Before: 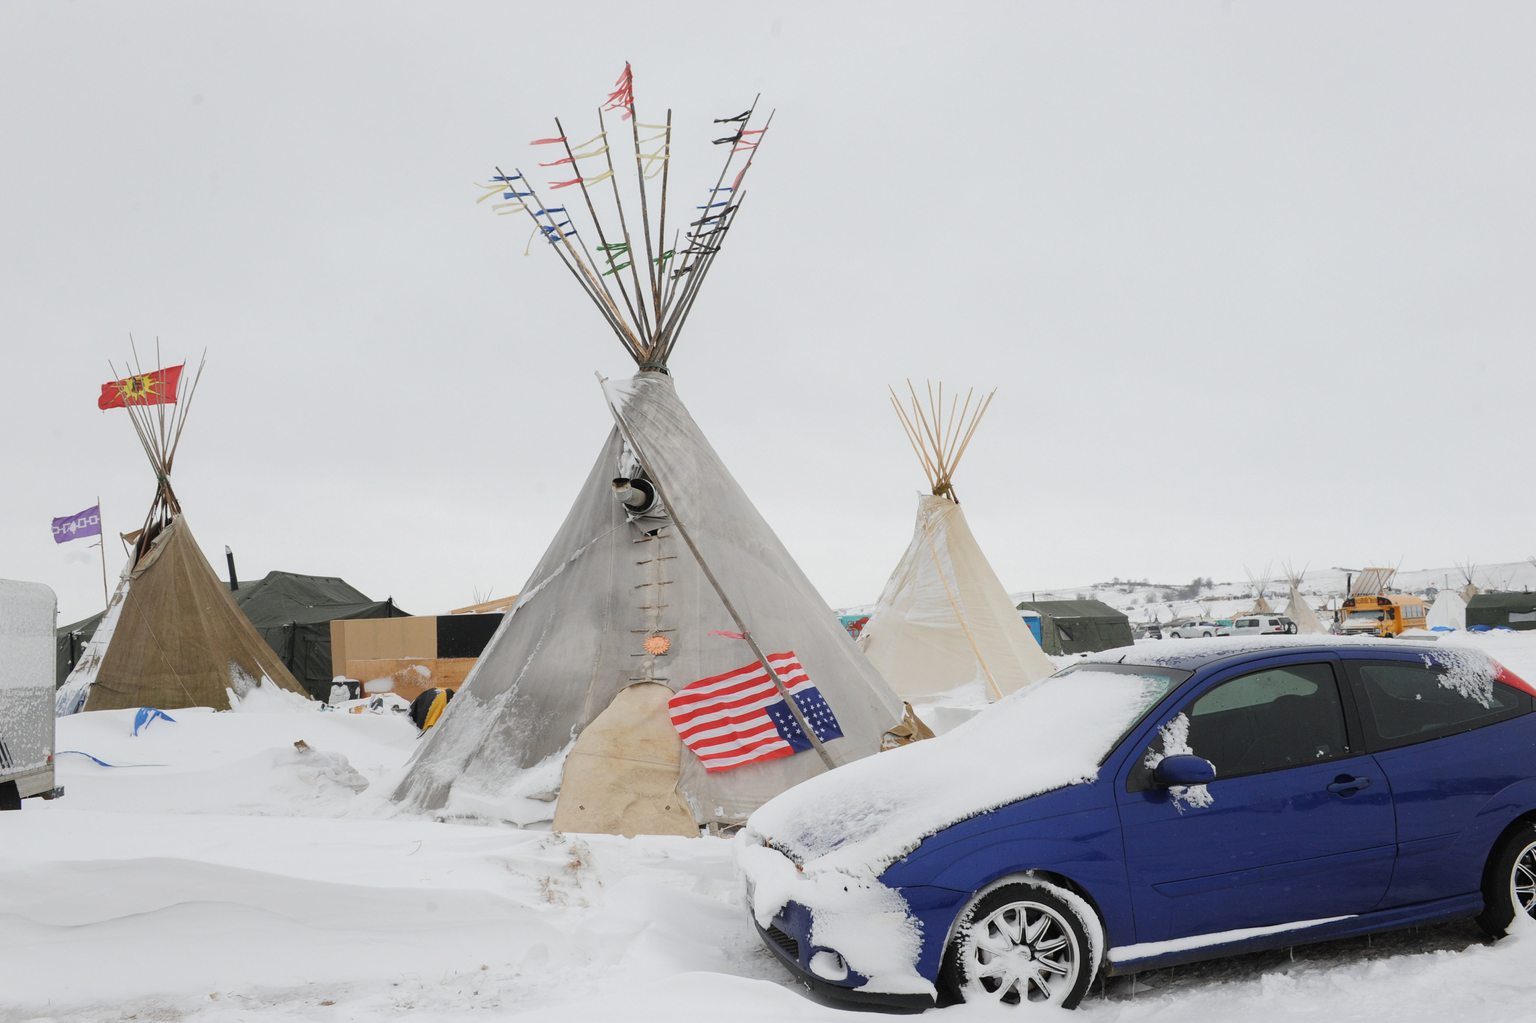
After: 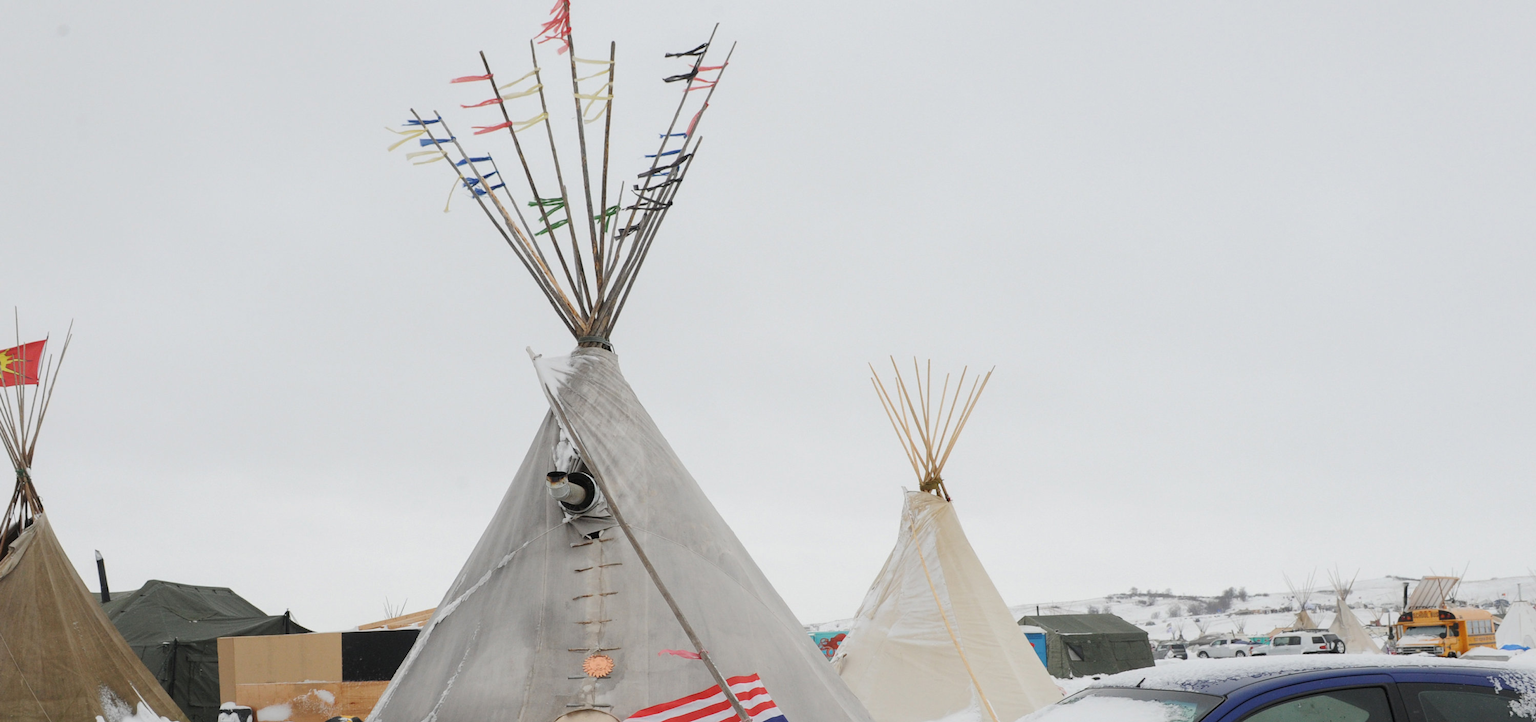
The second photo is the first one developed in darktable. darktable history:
crop and rotate: left 9.384%, top 7.242%, right 4.858%, bottom 32.181%
